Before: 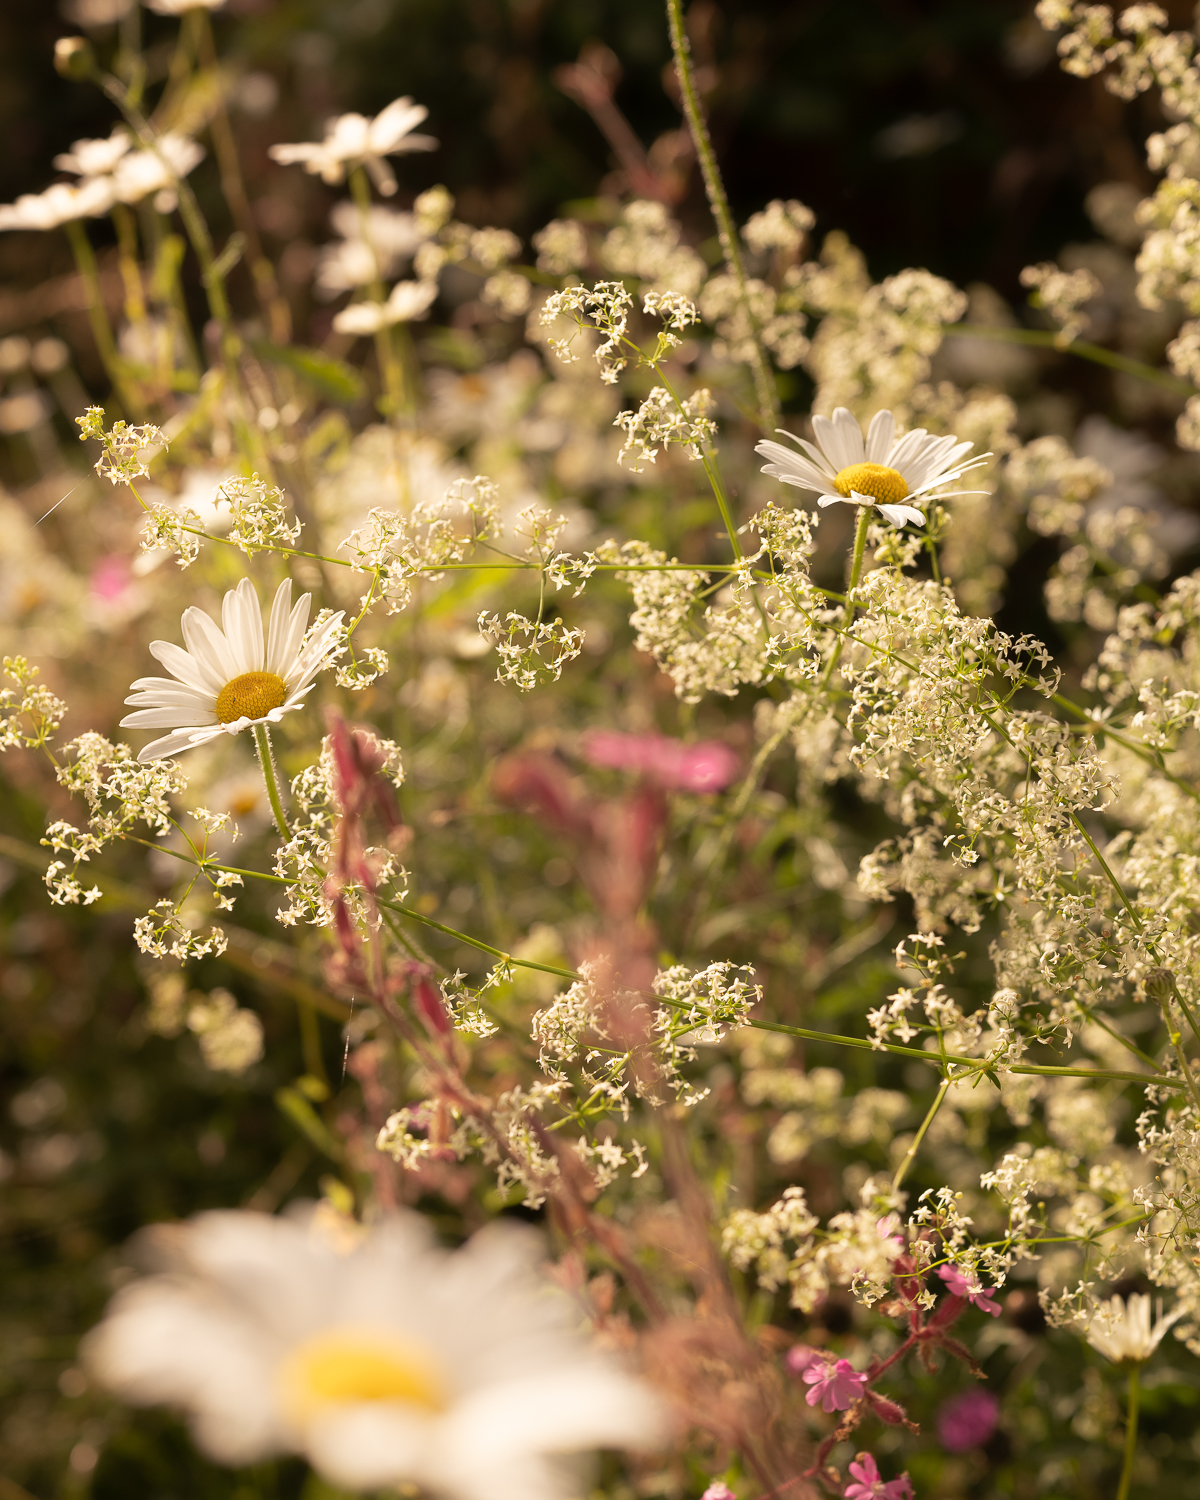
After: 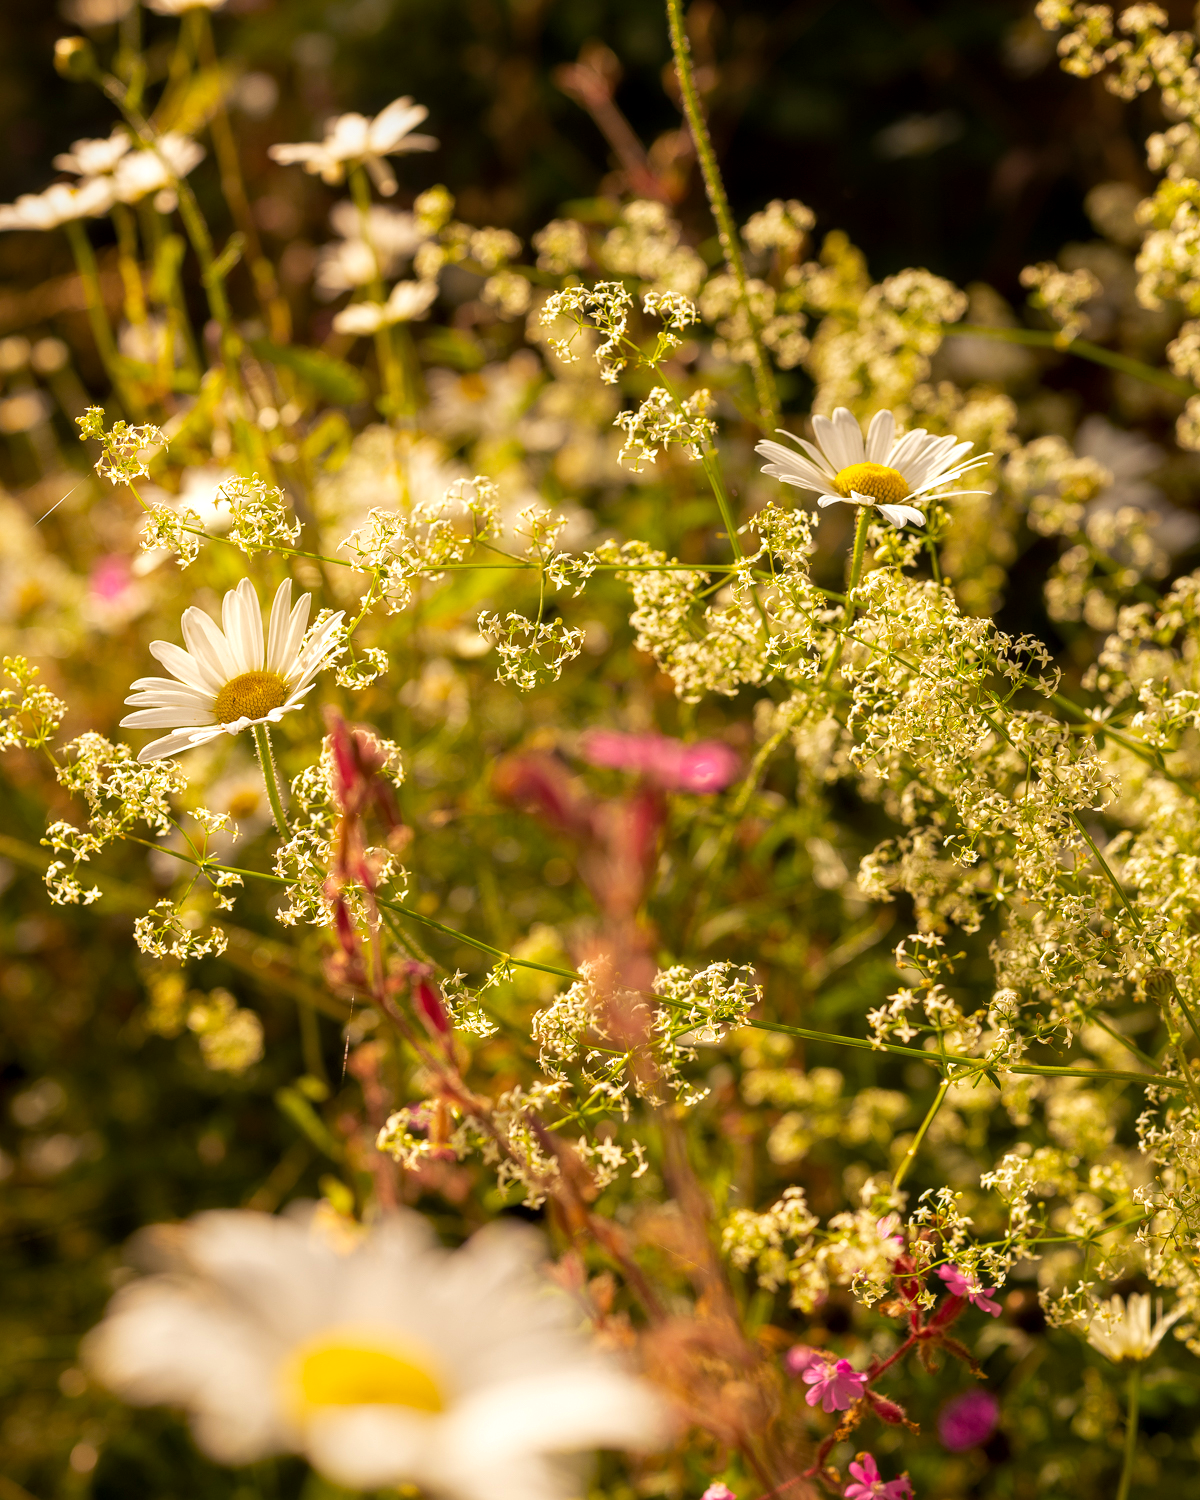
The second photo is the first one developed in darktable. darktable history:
white balance: red 0.986, blue 1.01
local contrast: detail 130%
color balance rgb: linear chroma grading › global chroma 15%, perceptual saturation grading › global saturation 30%
